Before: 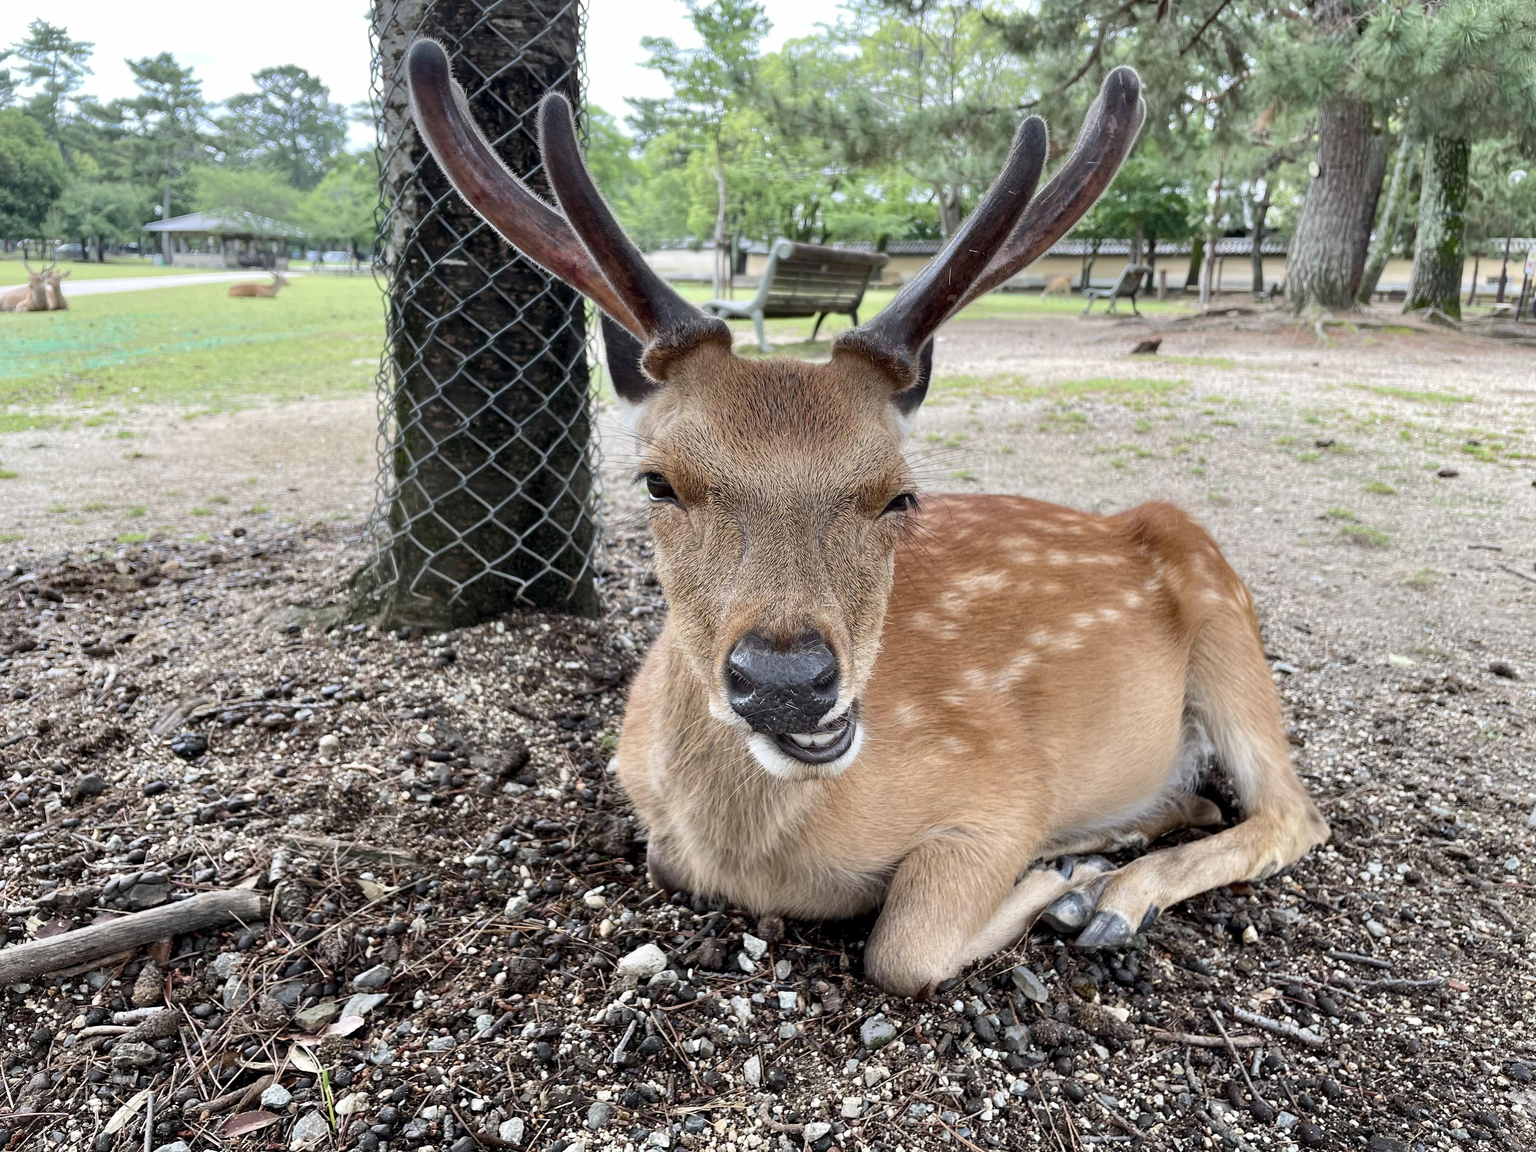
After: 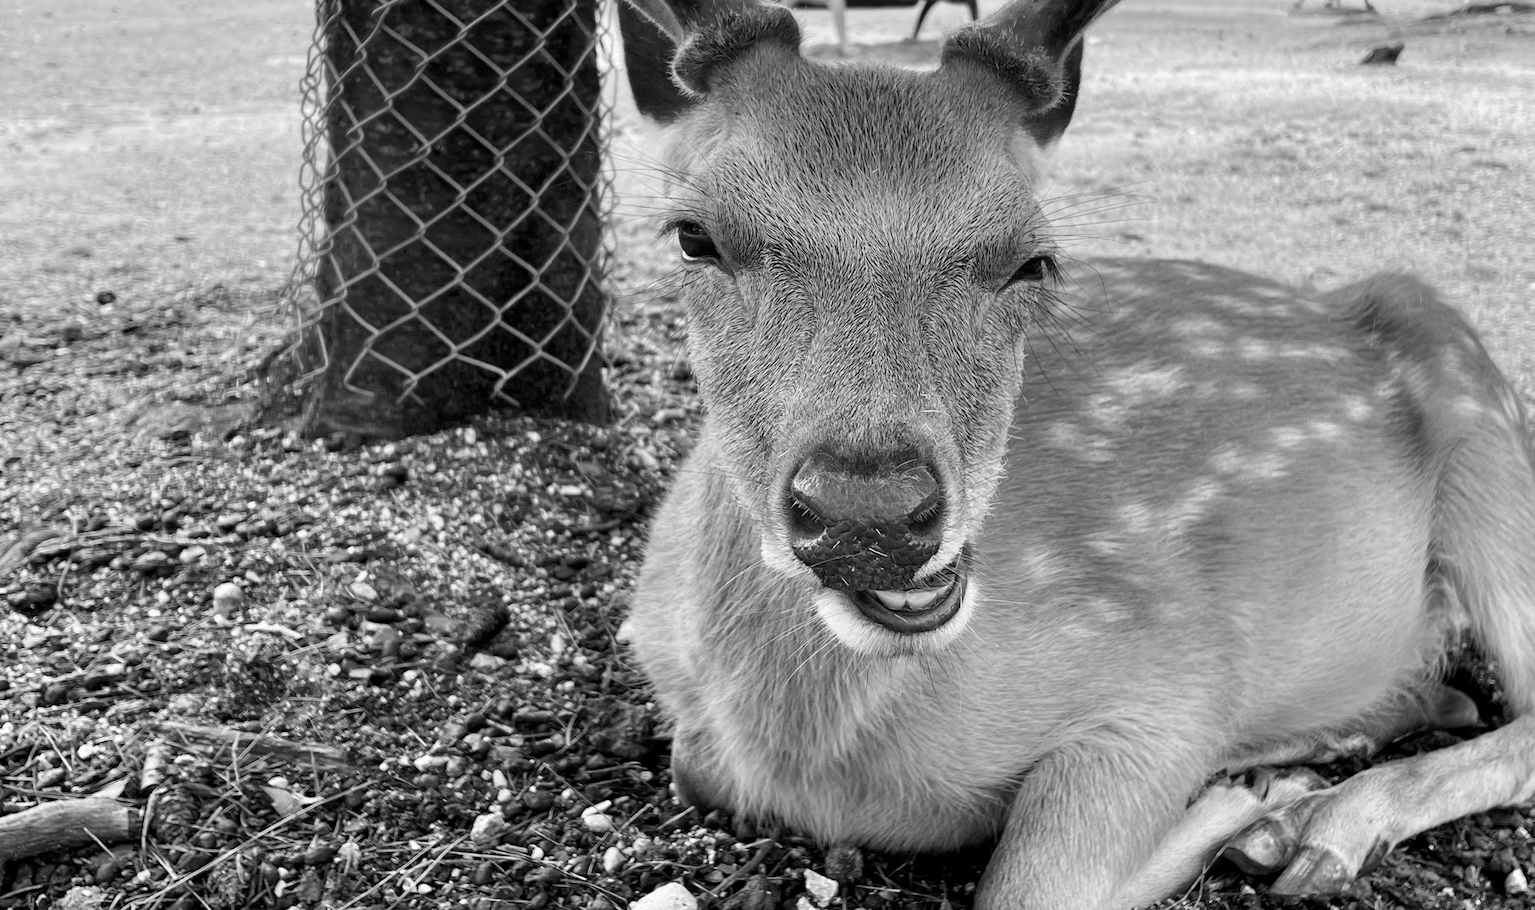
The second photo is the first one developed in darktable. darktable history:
rotate and perspective: rotation 0.8°, automatic cropping off
monochrome: on, module defaults
white balance: red 0.954, blue 1.079
crop: left 11.123%, top 27.61%, right 18.3%, bottom 17.034%
